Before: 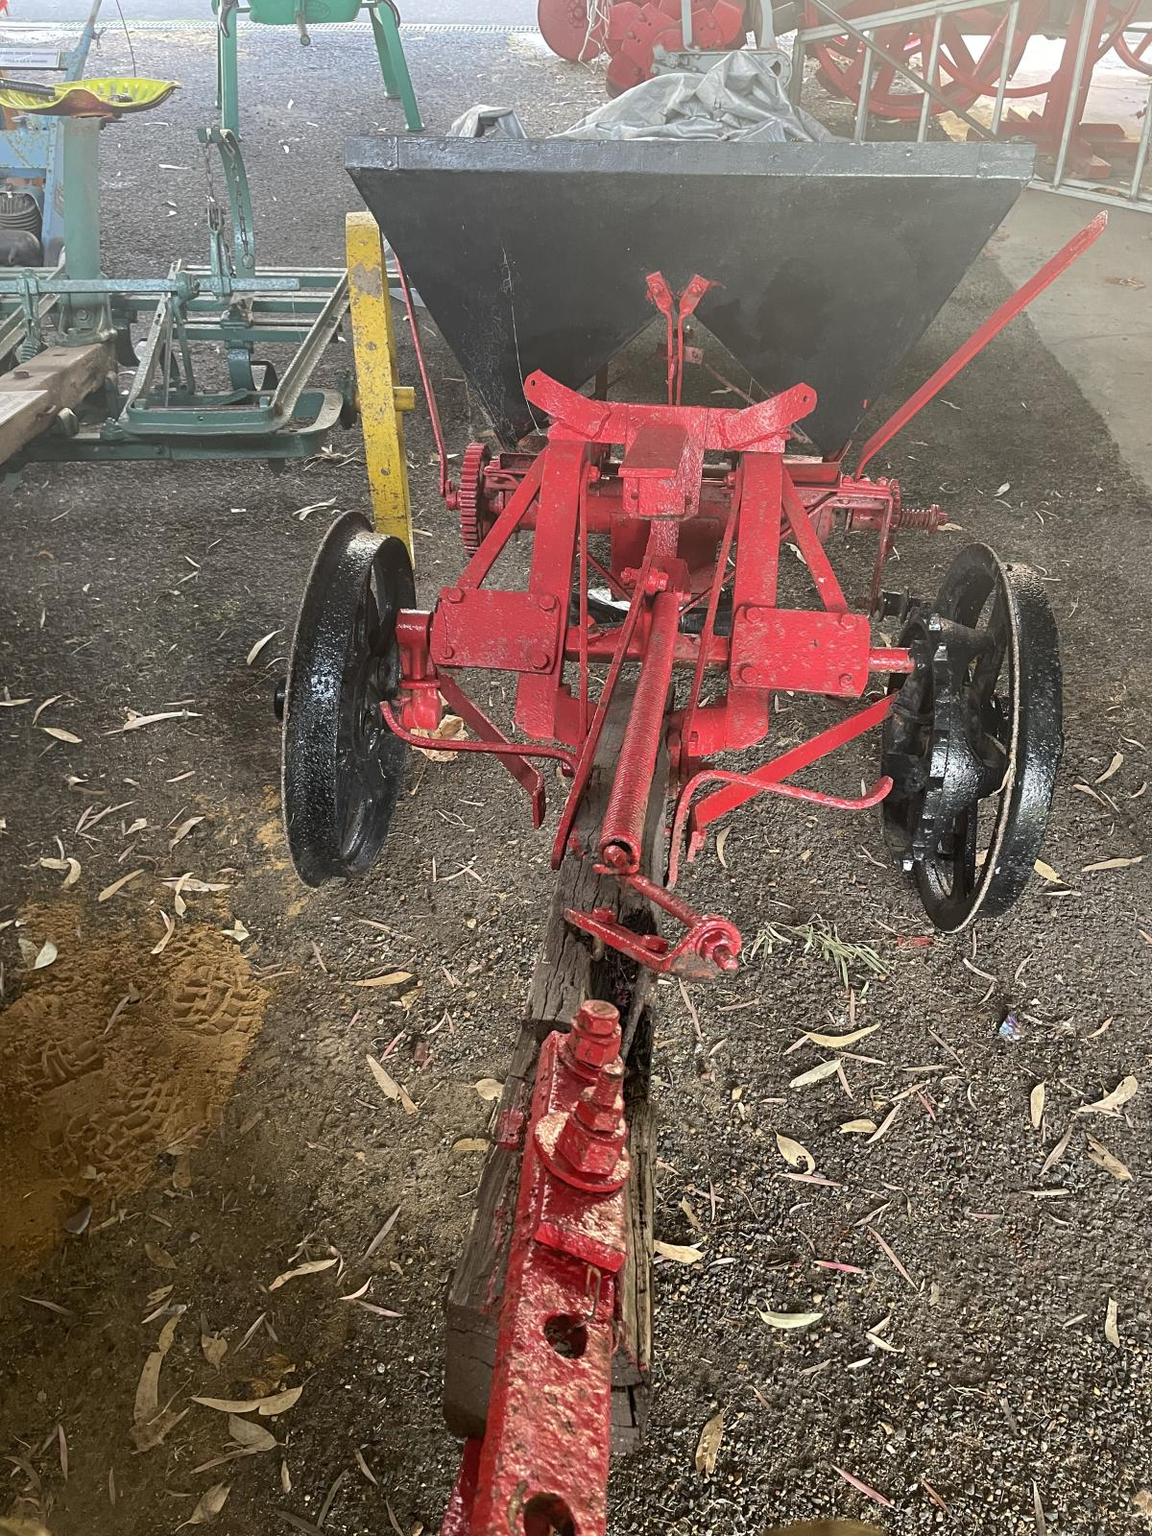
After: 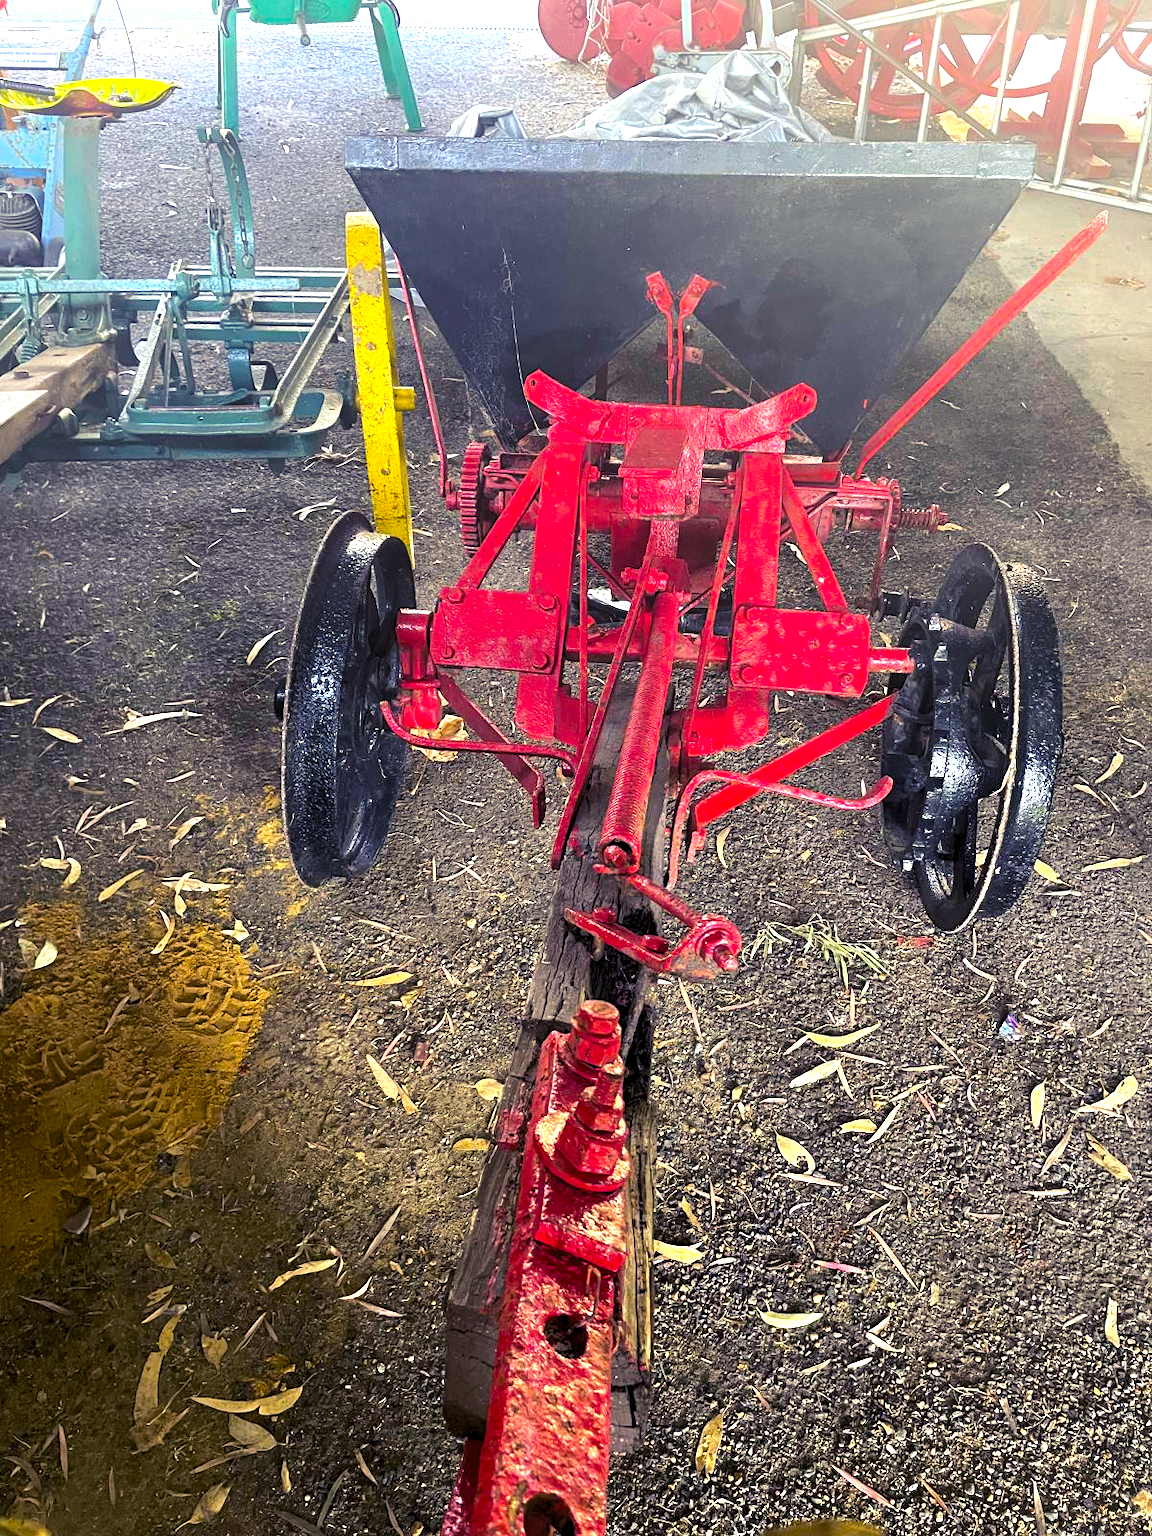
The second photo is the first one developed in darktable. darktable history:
levels: levels [0.055, 0.477, 0.9]
color balance rgb: shadows lift › luminance -28.606%, shadows lift › chroma 14.848%, shadows lift › hue 270.43°, linear chroma grading › global chroma 0.376%, perceptual saturation grading › global saturation 30.732%, perceptual brilliance grading › global brilliance 12.763%, global vibrance 44.251%
